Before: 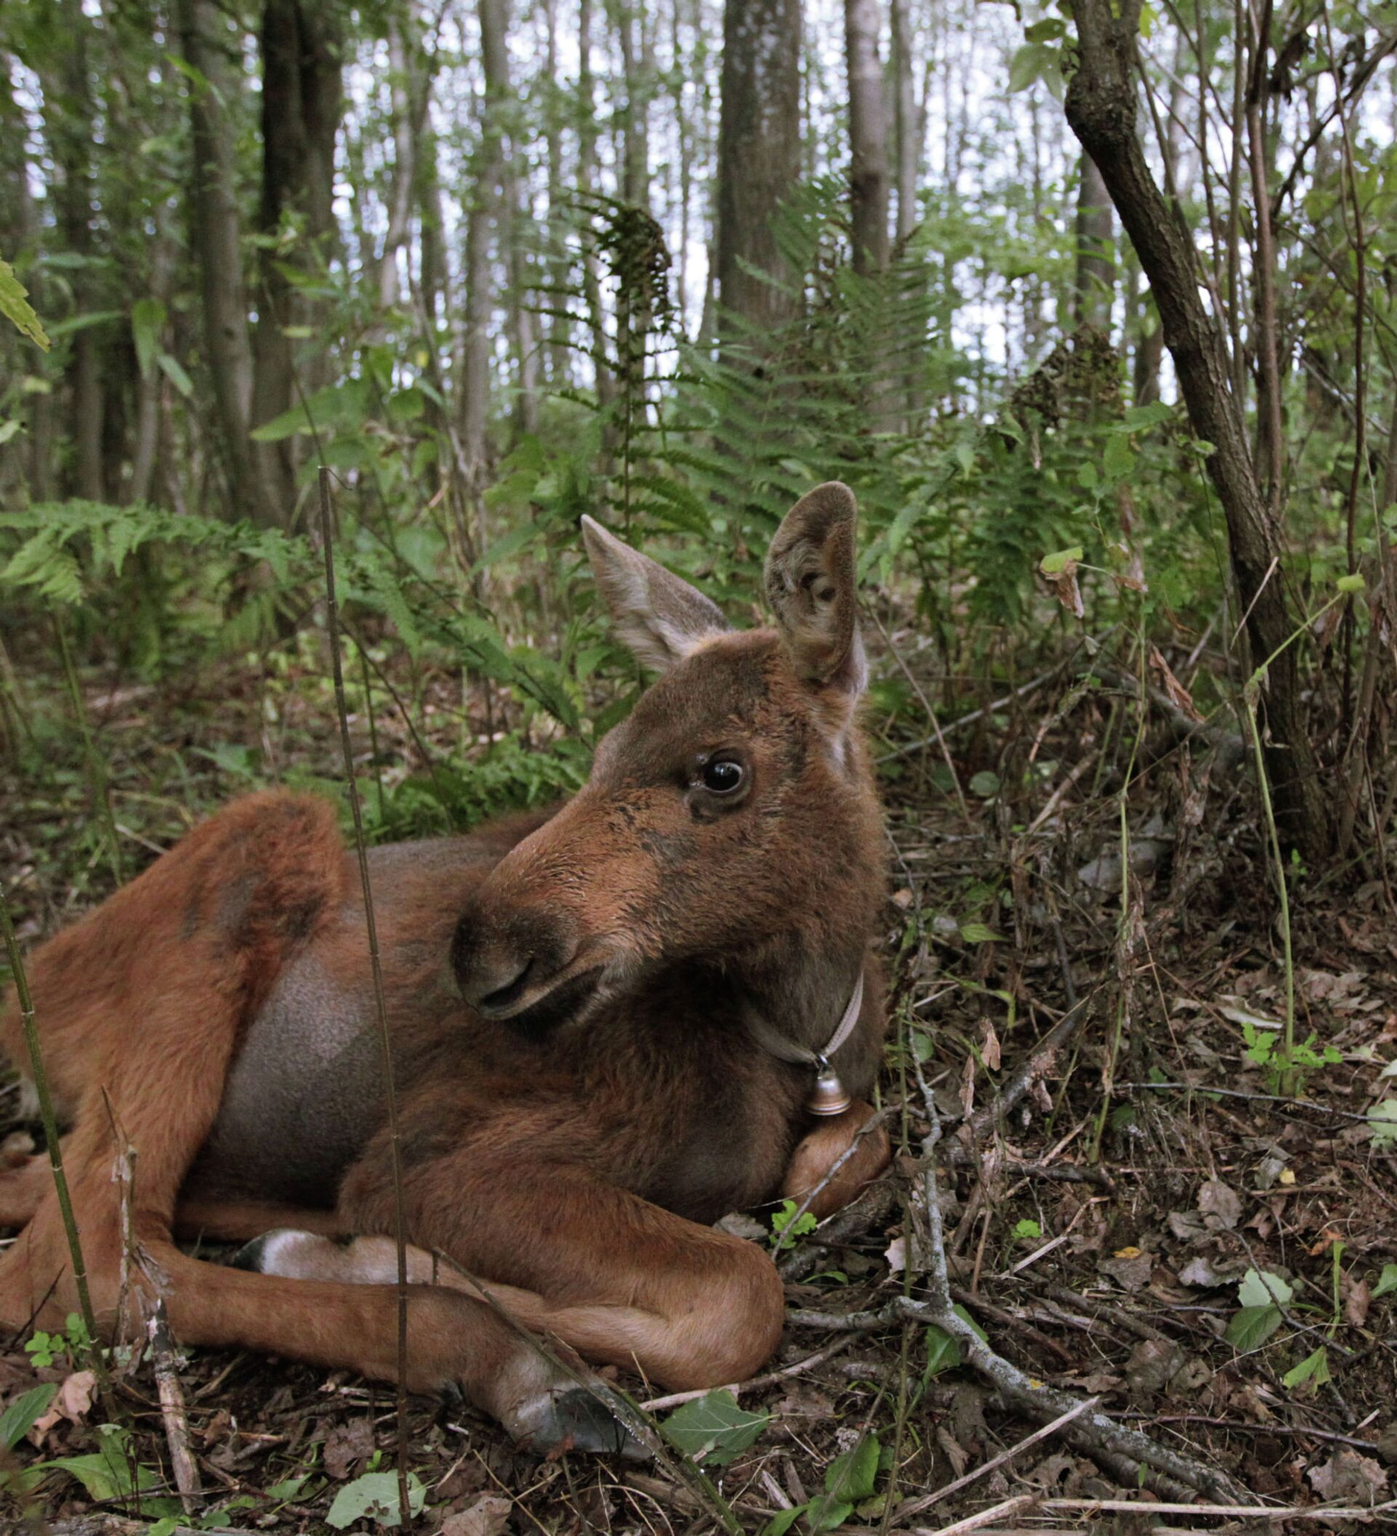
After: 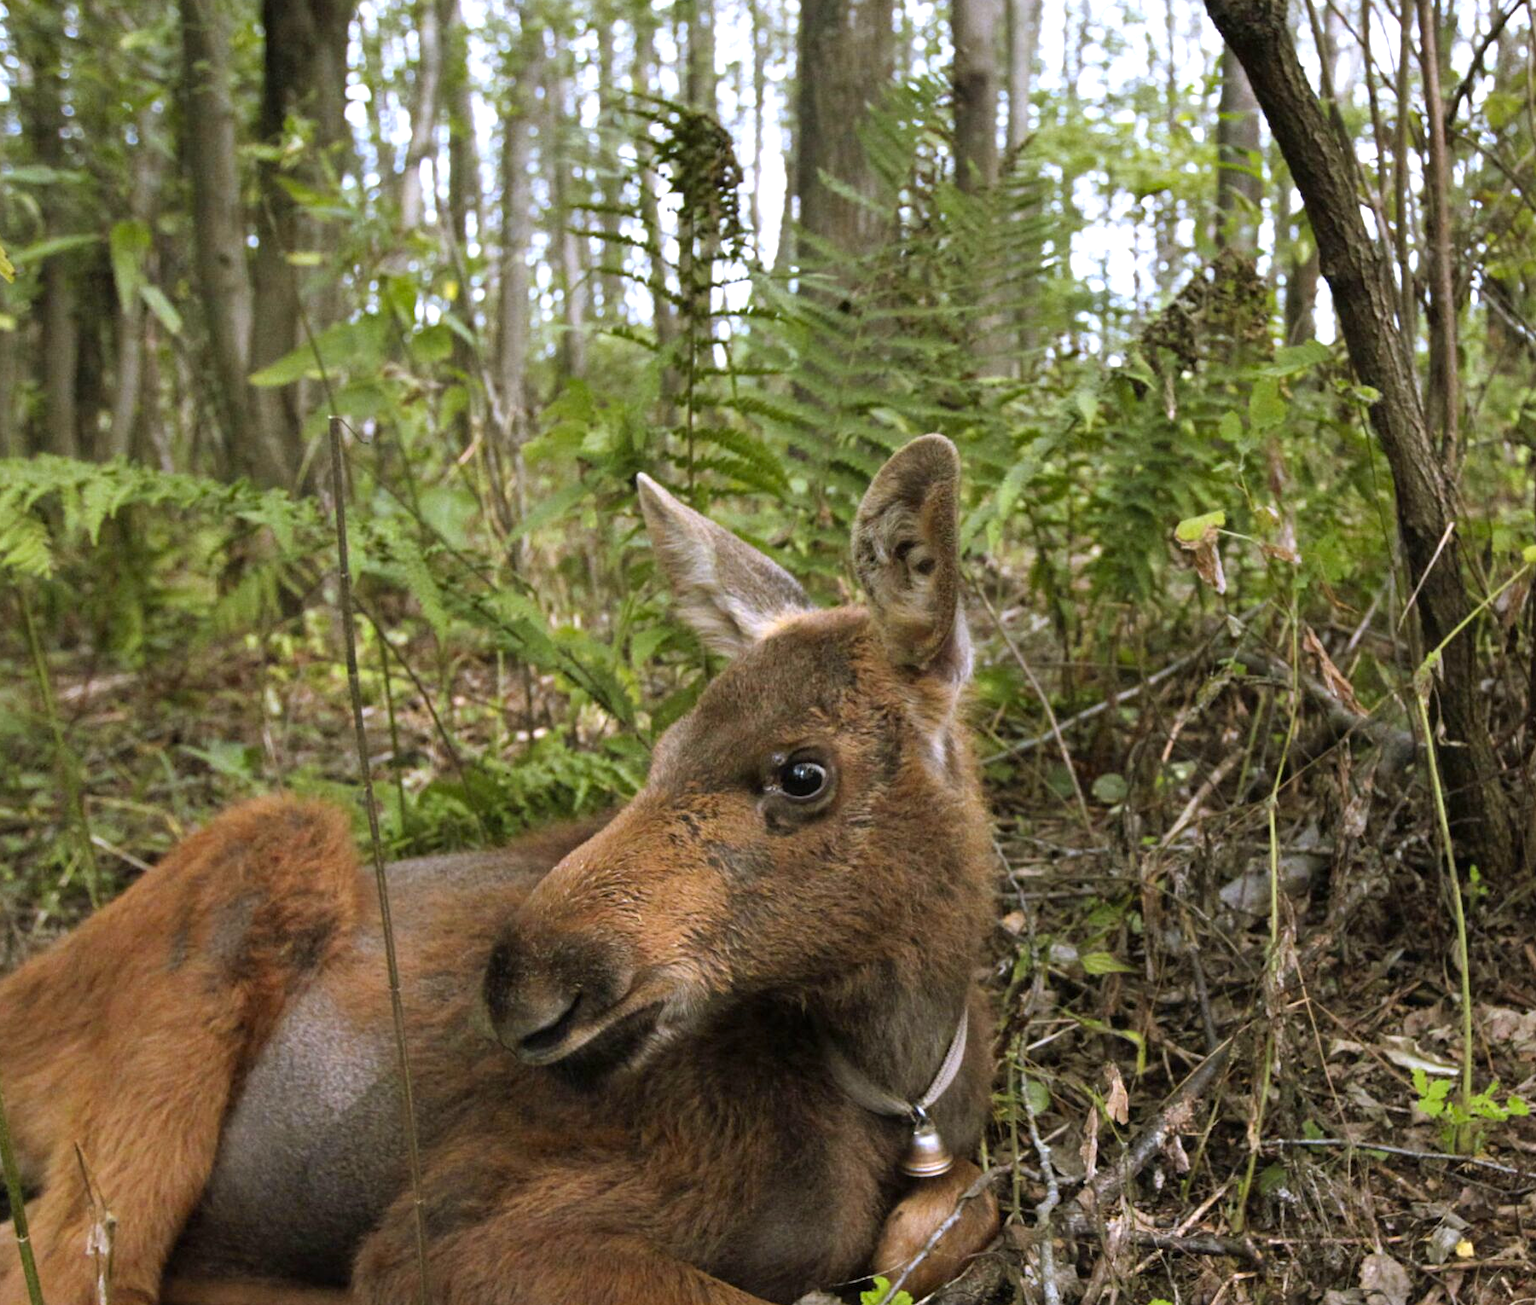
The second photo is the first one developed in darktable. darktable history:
color contrast: green-magenta contrast 0.85, blue-yellow contrast 1.25, unbound 0
exposure: exposure 0.74 EV, compensate highlight preservation false
crop: left 2.737%, top 7.287%, right 3.421%, bottom 20.179%
